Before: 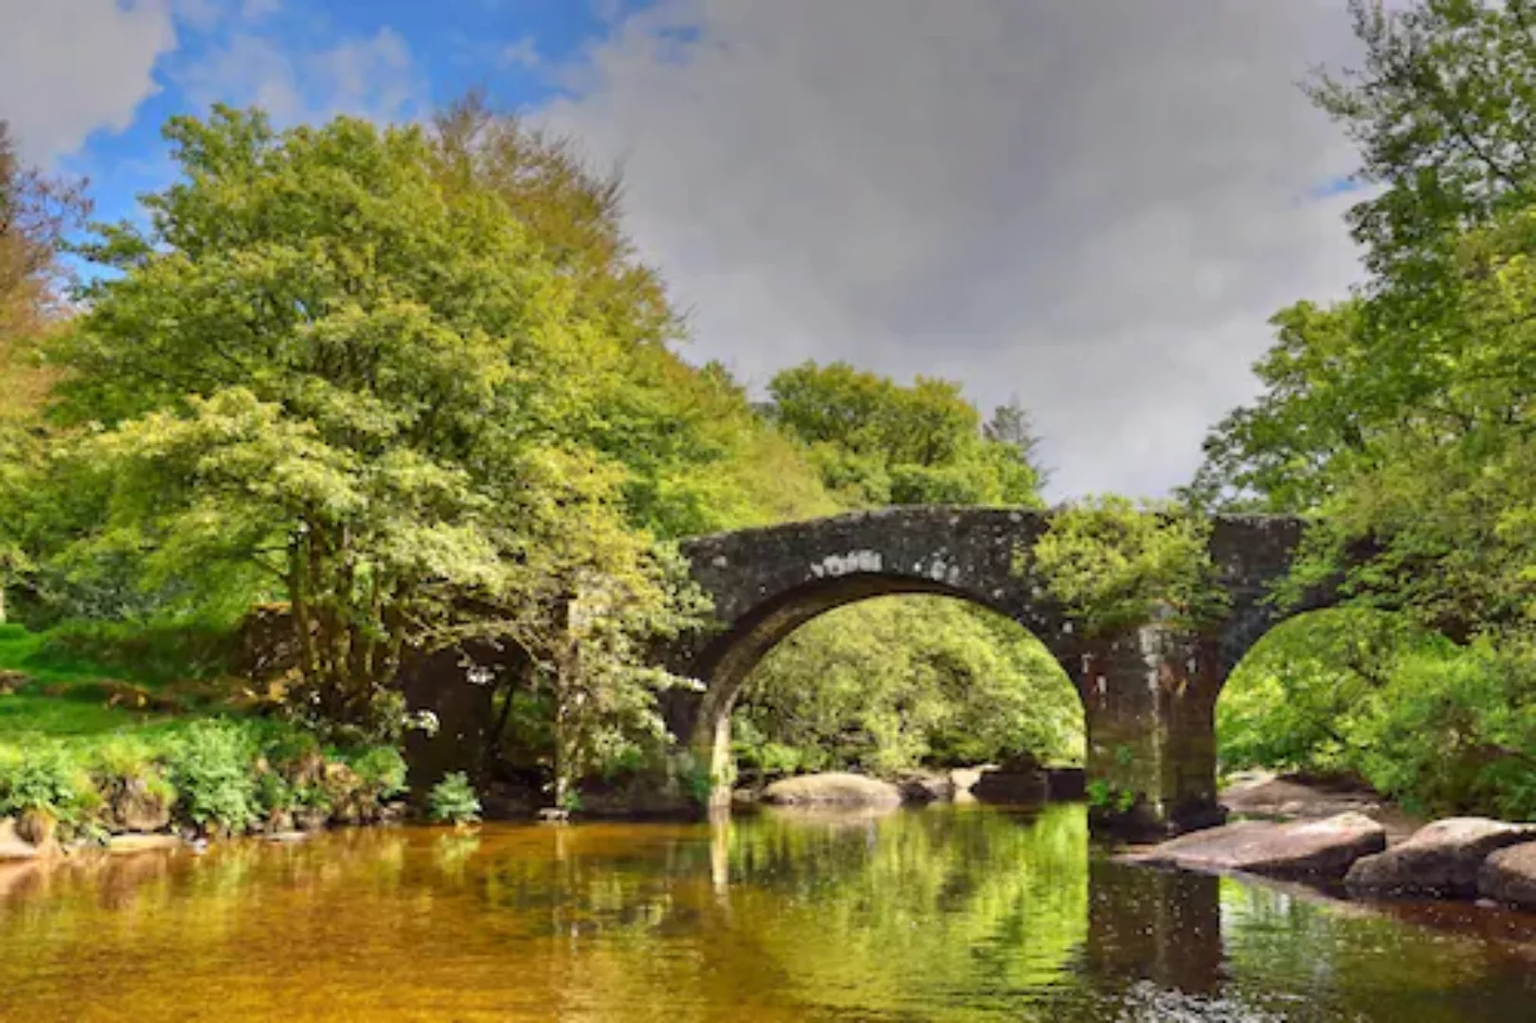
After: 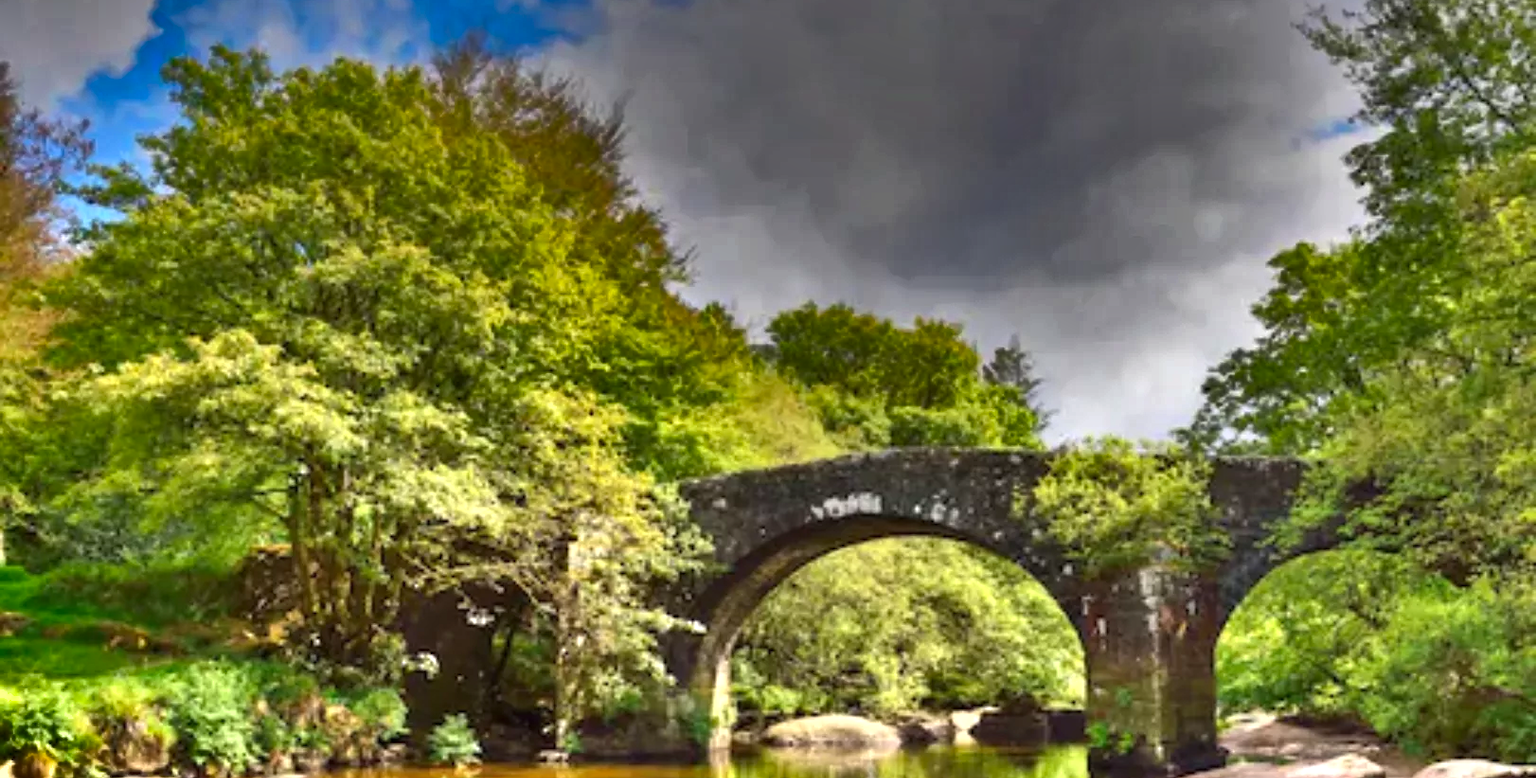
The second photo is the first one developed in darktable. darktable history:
exposure: exposure 0.56 EV, compensate highlight preservation false
crop: top 5.703%, bottom 18.176%
tone equalizer: on, module defaults
shadows and highlights: radius 124.03, shadows 98.55, white point adjustment -2.83, highlights -98.71, soften with gaussian
